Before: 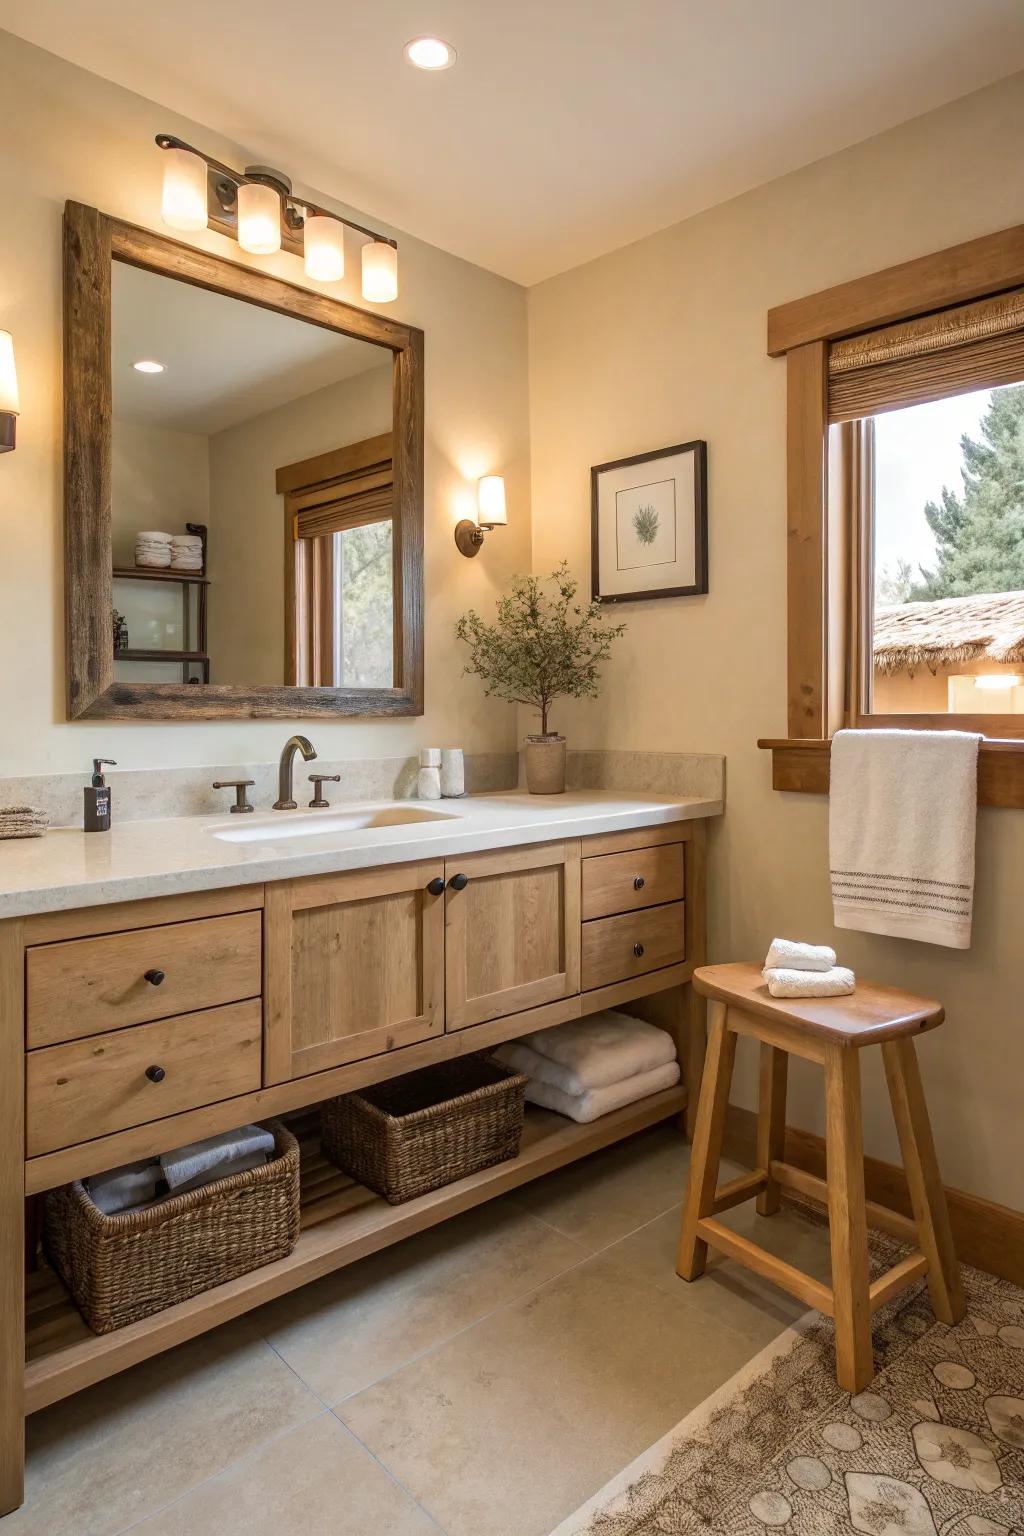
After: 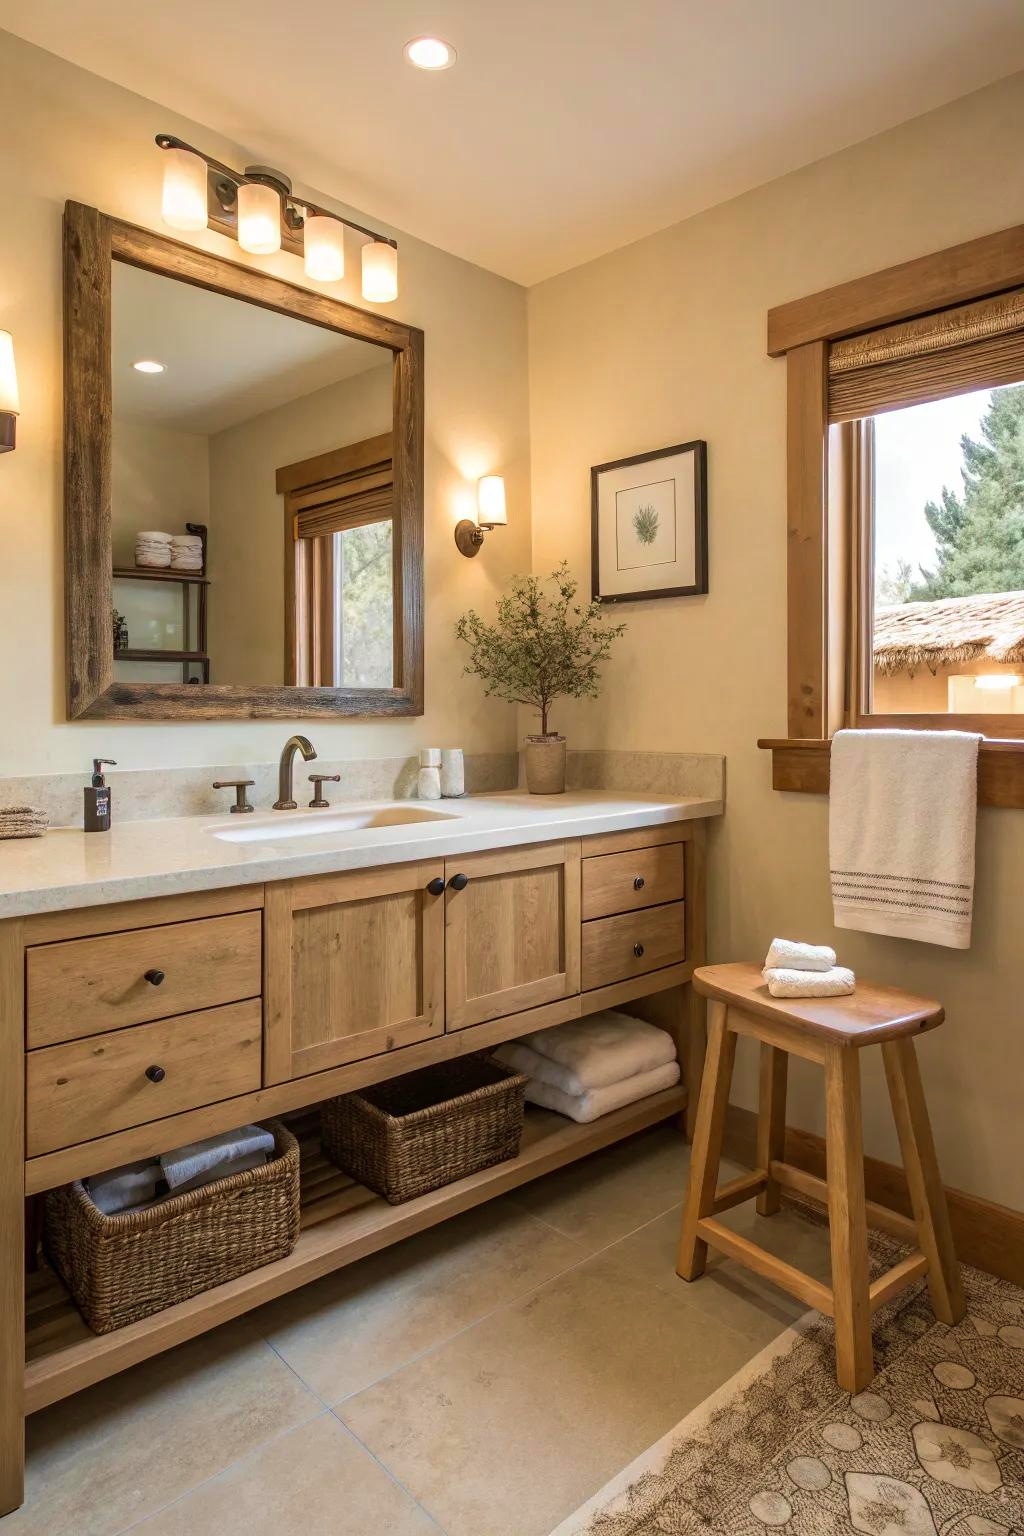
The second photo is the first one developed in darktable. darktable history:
velvia: strength 24.68%
